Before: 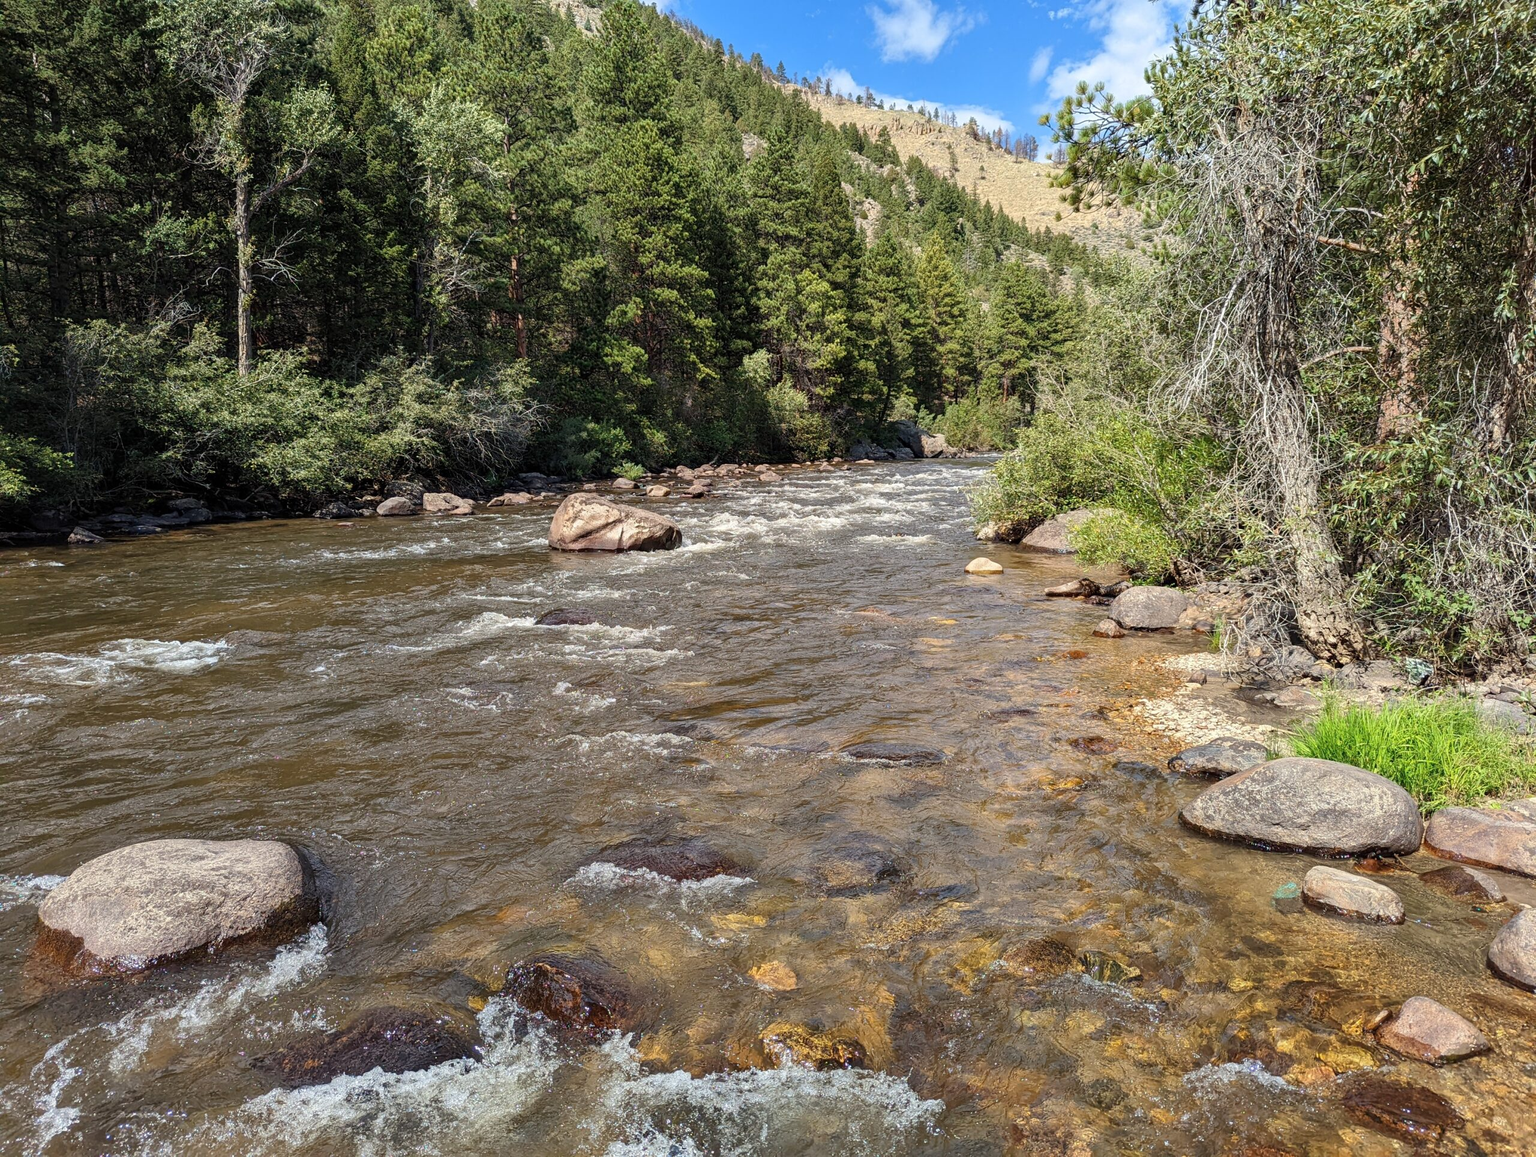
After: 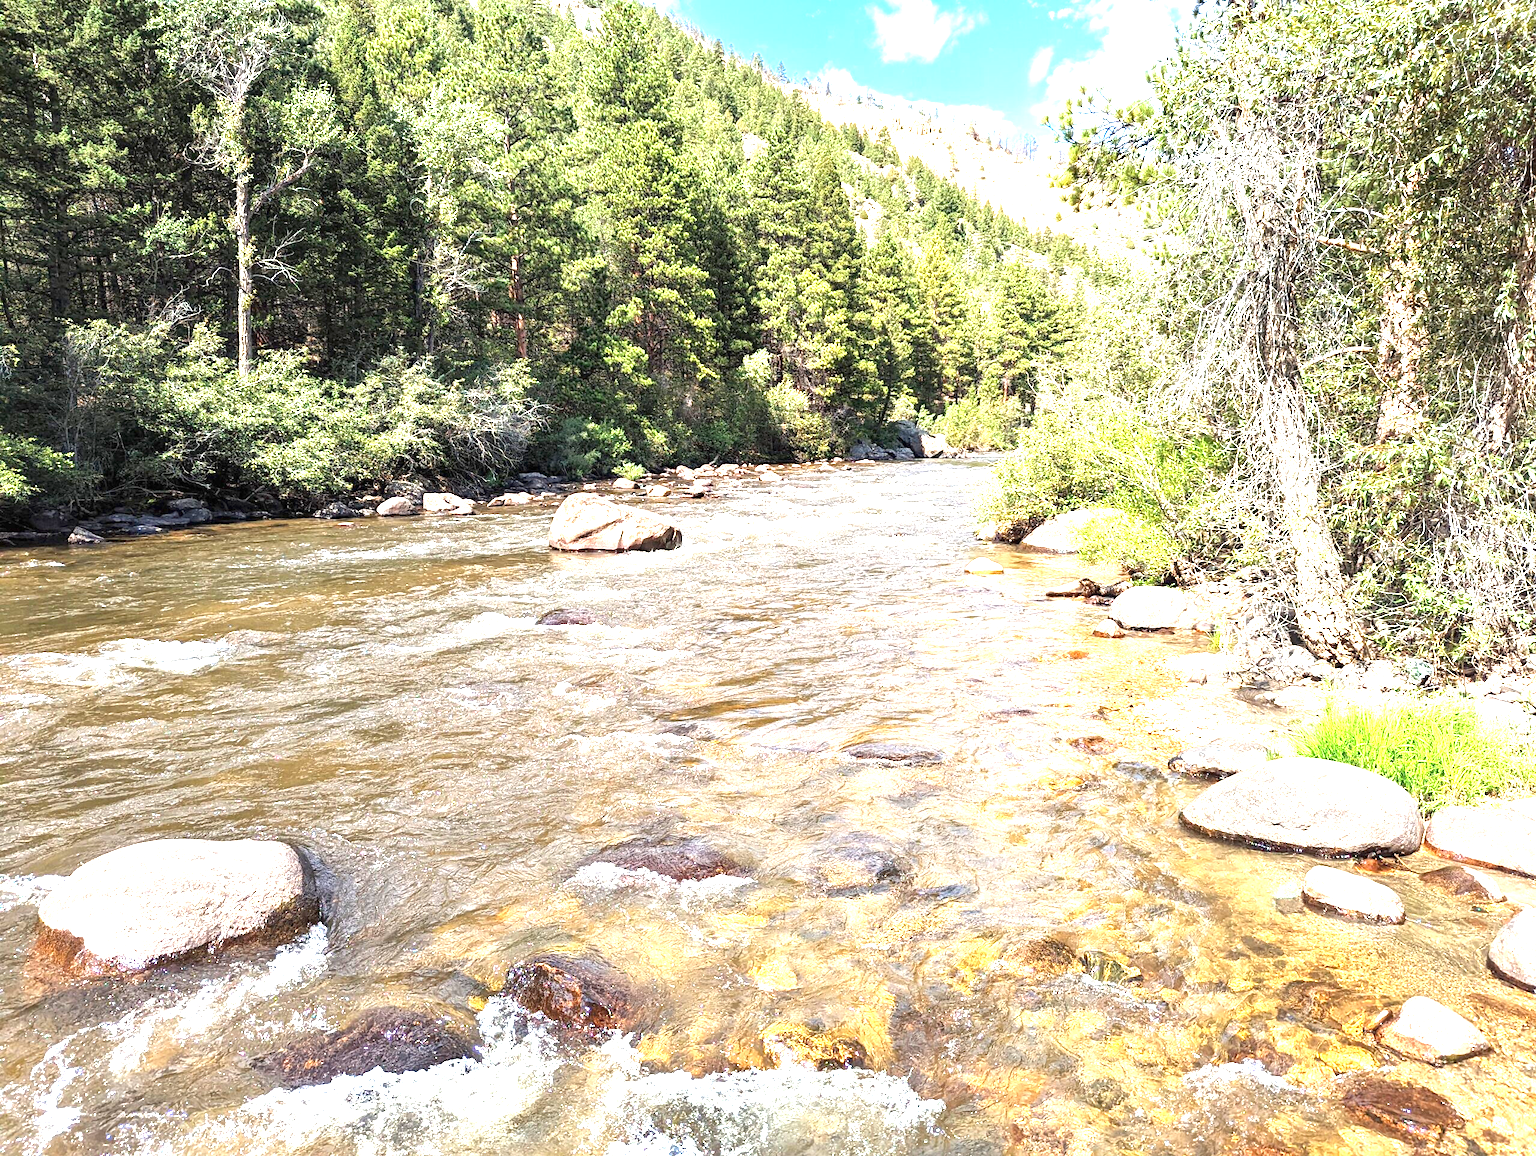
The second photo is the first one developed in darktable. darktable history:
exposure: black level correction 0, exposure 2.105 EV, compensate highlight preservation false
